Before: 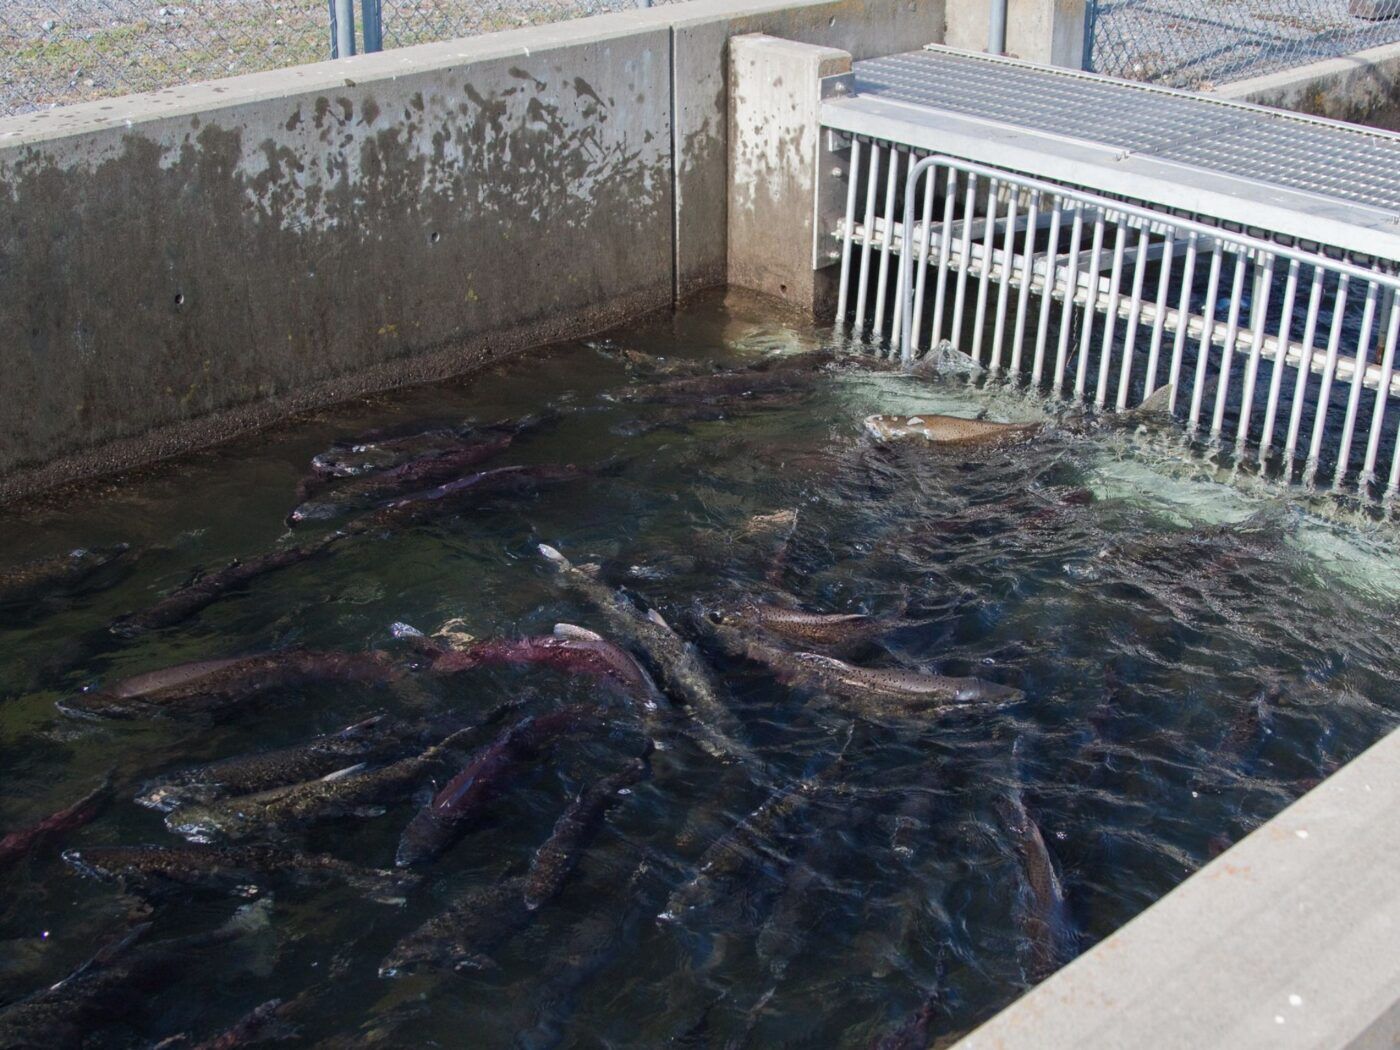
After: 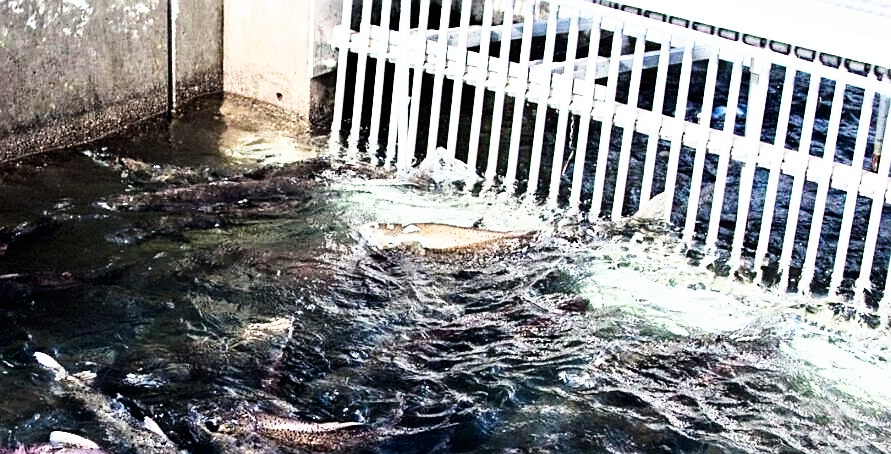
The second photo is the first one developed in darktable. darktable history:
base curve: curves: ch0 [(0, 0) (0.005, 0.002) (0.15, 0.3) (0.4, 0.7) (0.75, 0.95) (1, 1)], preserve colors none
crop: left 36.005%, top 18.293%, right 0.31%, bottom 38.444%
rgb curve: curves: ch0 [(0, 0) (0.21, 0.15) (0.24, 0.21) (0.5, 0.75) (0.75, 0.96) (0.89, 0.99) (1, 1)]; ch1 [(0, 0.02) (0.21, 0.13) (0.25, 0.2) (0.5, 0.67) (0.75, 0.9) (0.89, 0.97) (1, 1)]; ch2 [(0, 0.02) (0.21, 0.13) (0.25, 0.2) (0.5, 0.67) (0.75, 0.9) (0.89, 0.97) (1, 1)], compensate middle gray true
sharpen: on, module defaults
